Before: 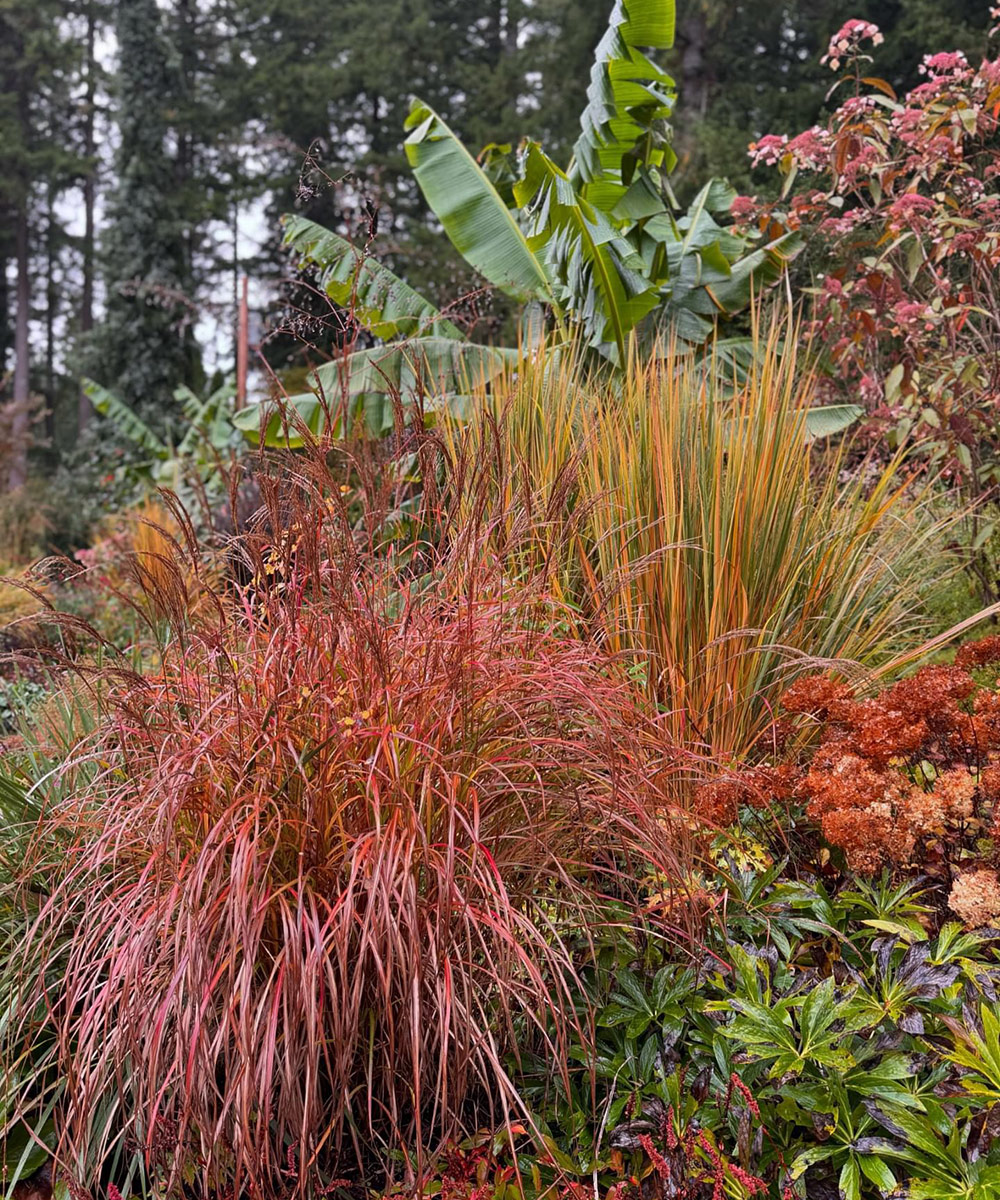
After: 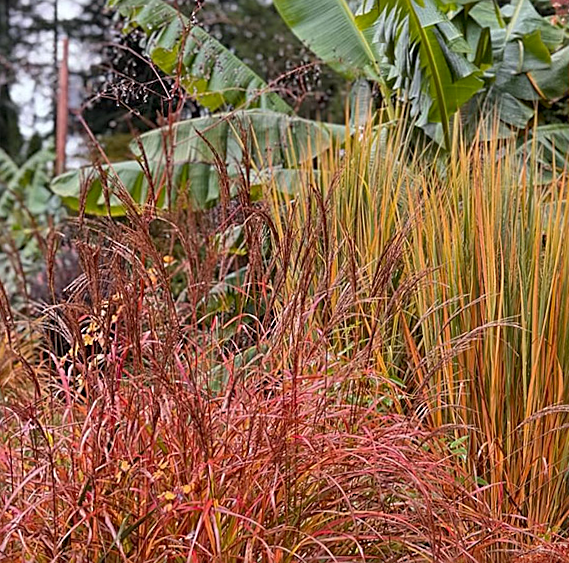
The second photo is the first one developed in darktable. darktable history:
crop: left 20.932%, top 15.471%, right 21.848%, bottom 34.081%
sharpen: on, module defaults
exposure: black level correction 0.004, exposure 0.014 EV, compensate highlight preservation false
rotate and perspective: rotation 0.679°, lens shift (horizontal) 0.136, crop left 0.009, crop right 0.991, crop top 0.078, crop bottom 0.95
